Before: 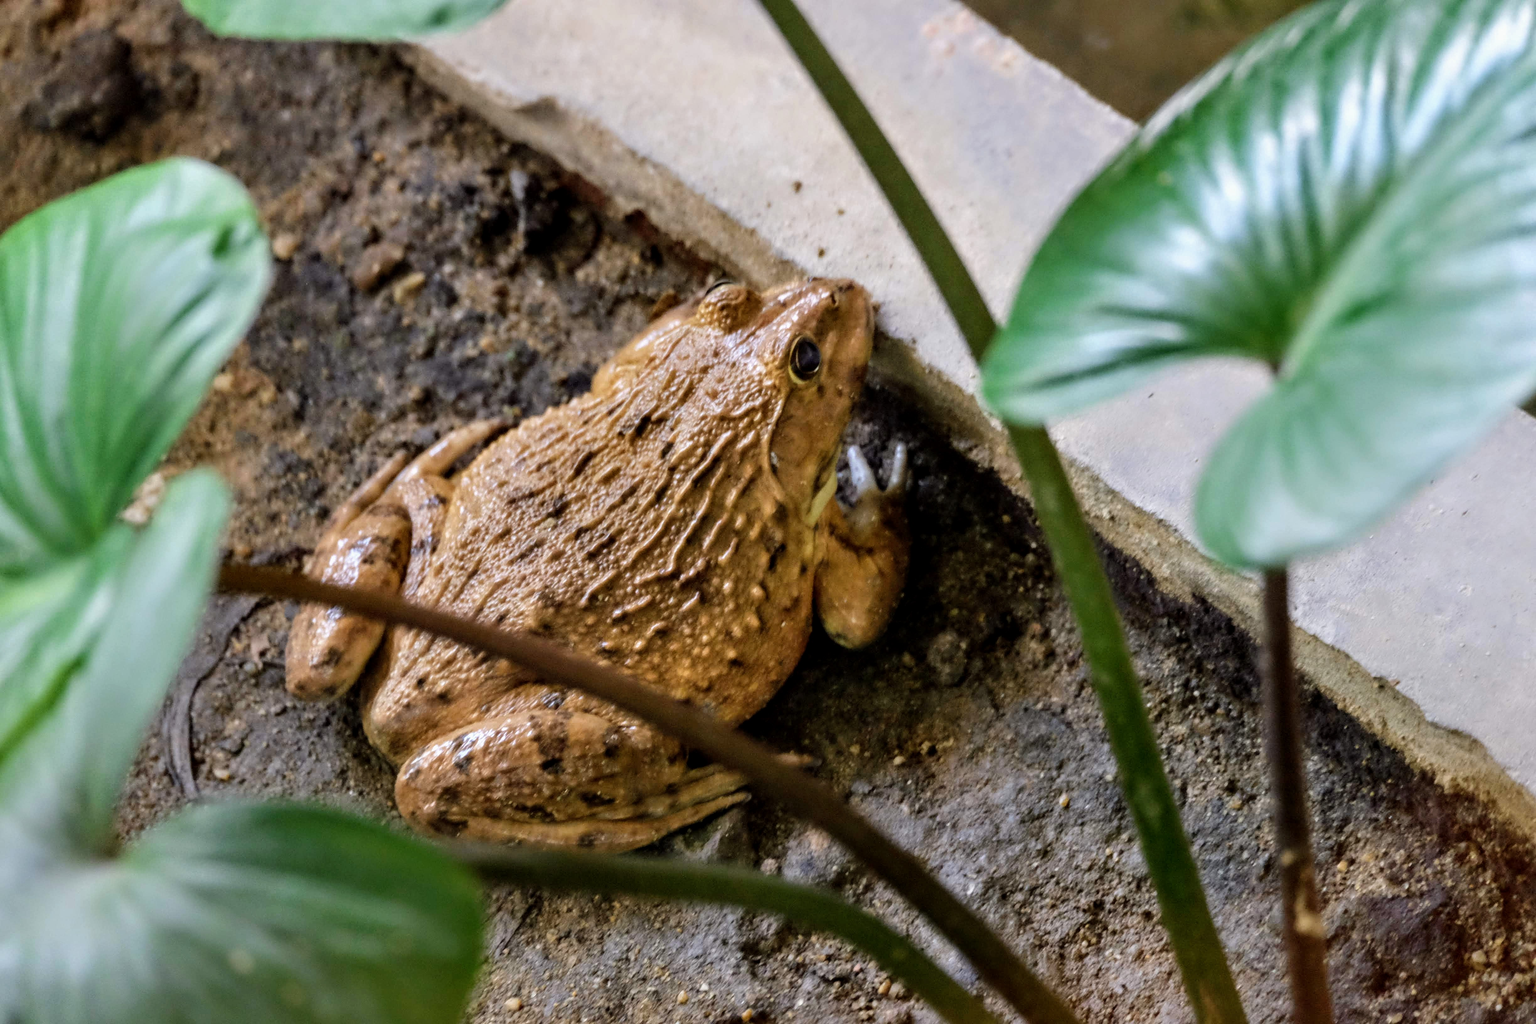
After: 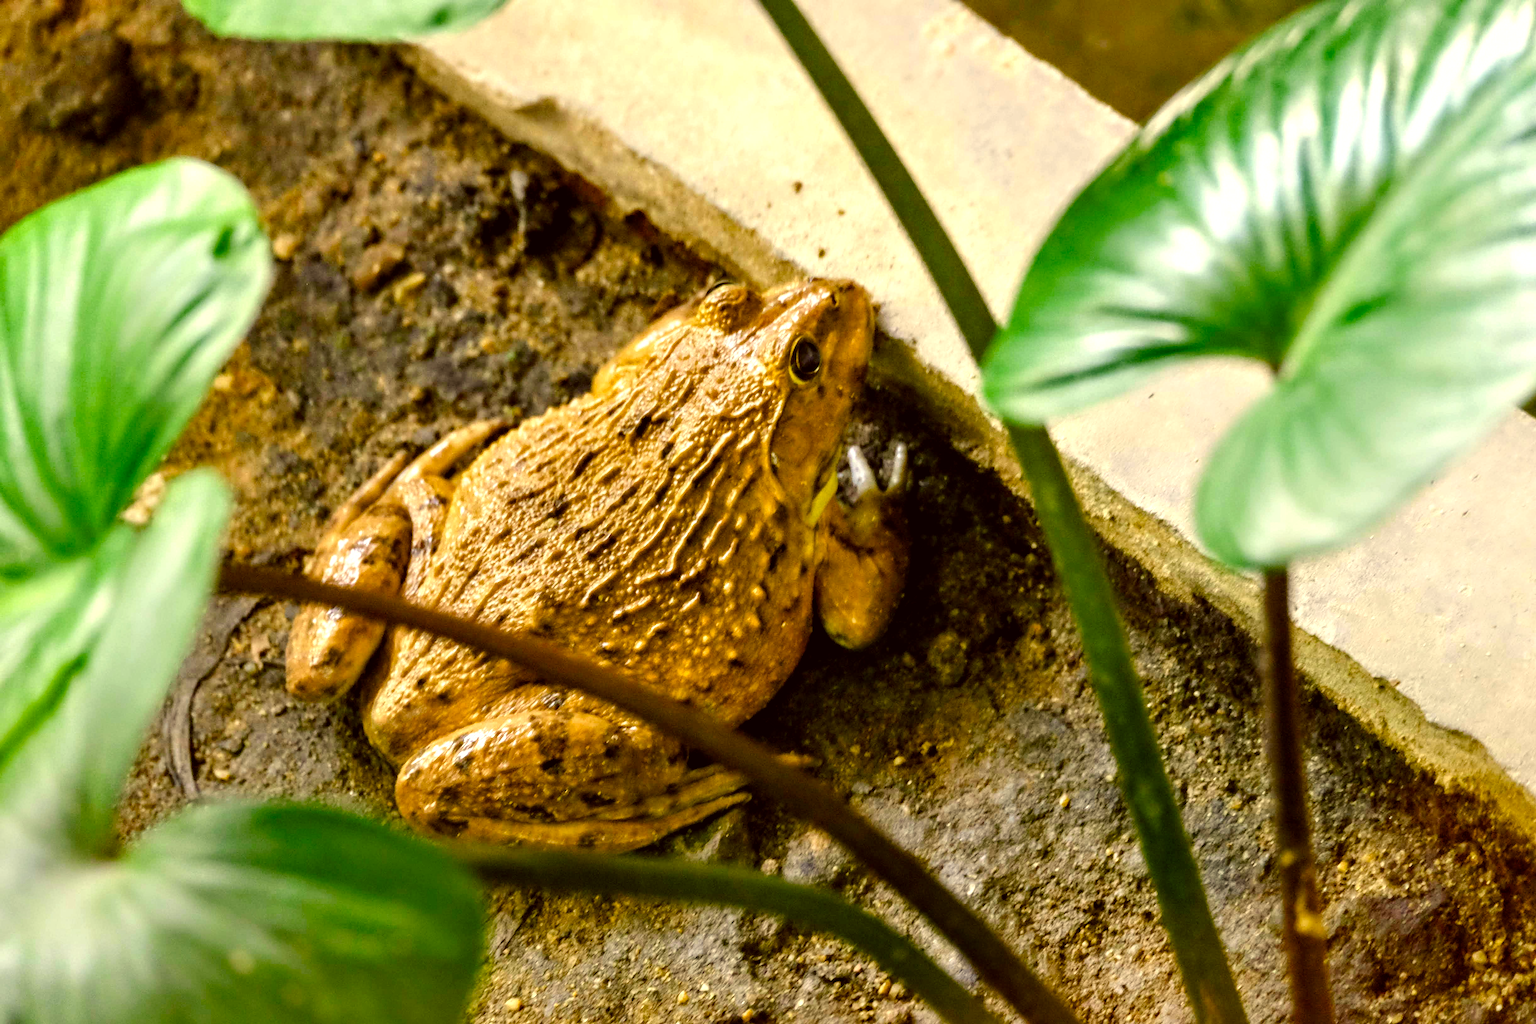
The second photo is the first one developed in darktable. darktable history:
color balance rgb: linear chroma grading › shadows -2.2%, linear chroma grading › highlights -15%, linear chroma grading › global chroma -10%, linear chroma grading › mid-tones -10%, perceptual saturation grading › global saturation 45%, perceptual saturation grading › highlights -50%, perceptual saturation grading › shadows 30%, perceptual brilliance grading › global brilliance 18%, global vibrance 45%
color correction: highlights a* 0.162, highlights b* 29.53, shadows a* -0.162, shadows b* 21.09
